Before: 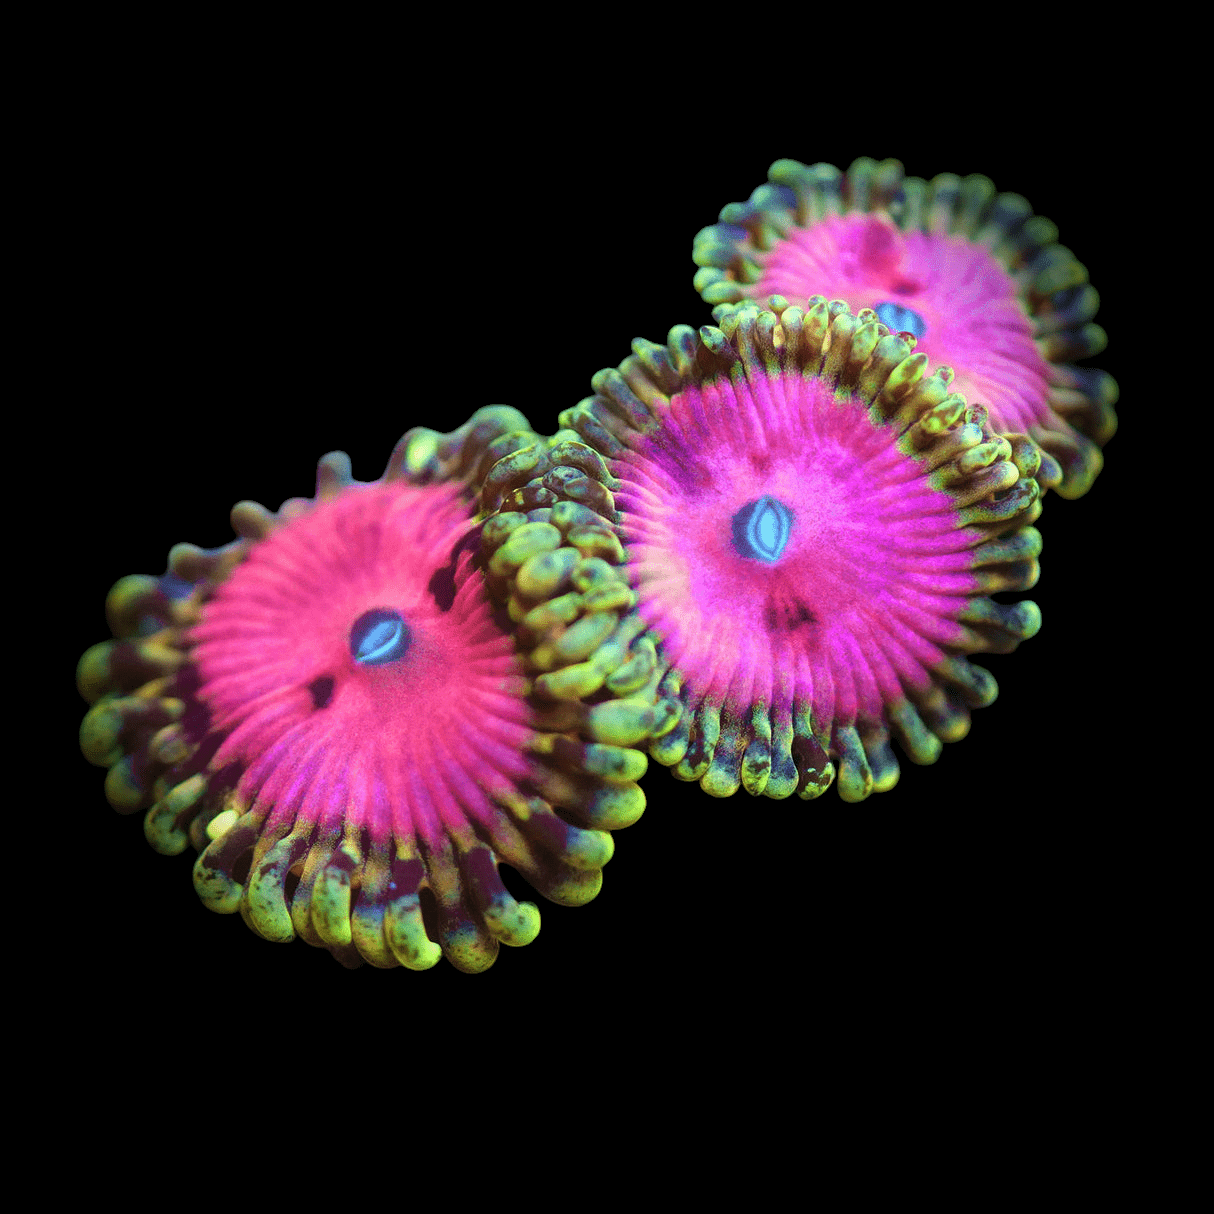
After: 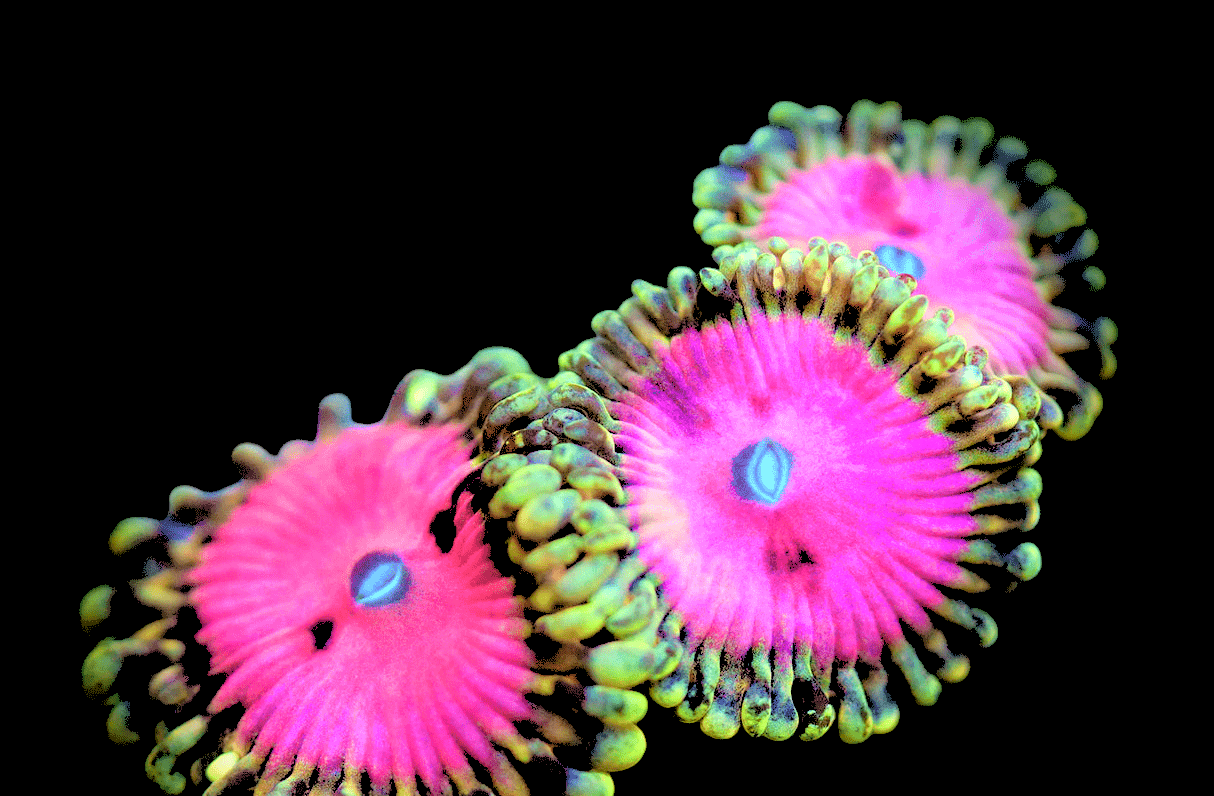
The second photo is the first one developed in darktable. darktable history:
rgb levels: levels [[0.027, 0.429, 0.996], [0, 0.5, 1], [0, 0.5, 1]]
crop and rotate: top 4.848%, bottom 29.503%
exposure: black level correction 0.007, exposure 0.159 EV, compensate highlight preservation false
